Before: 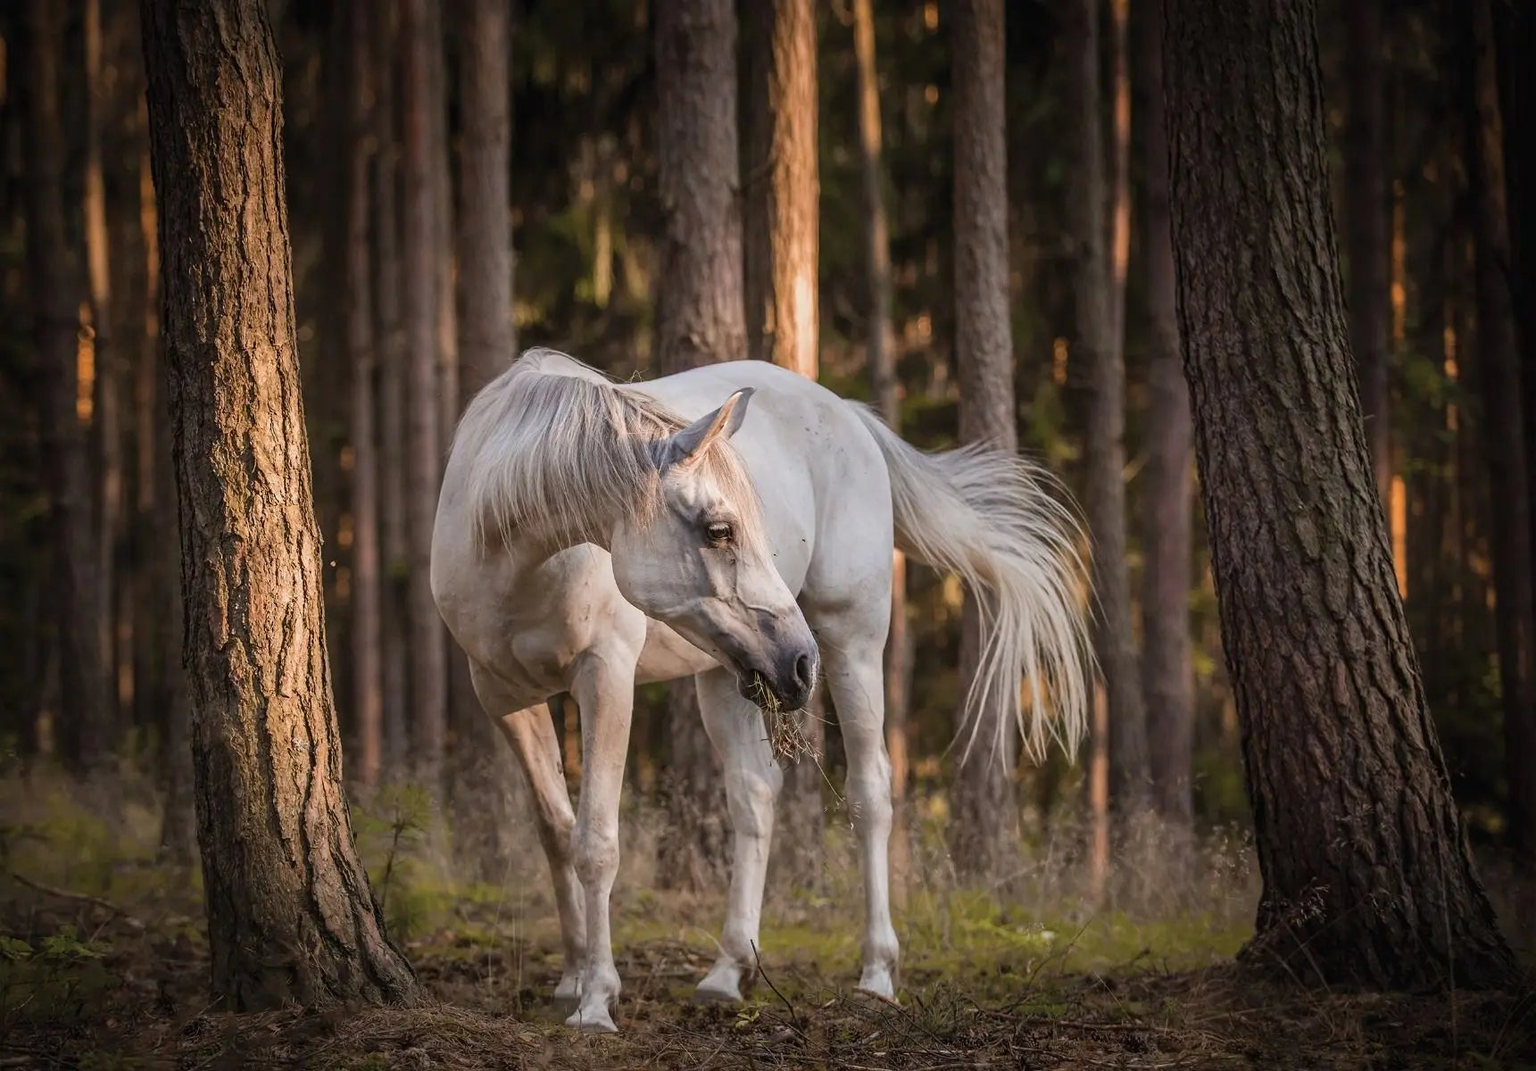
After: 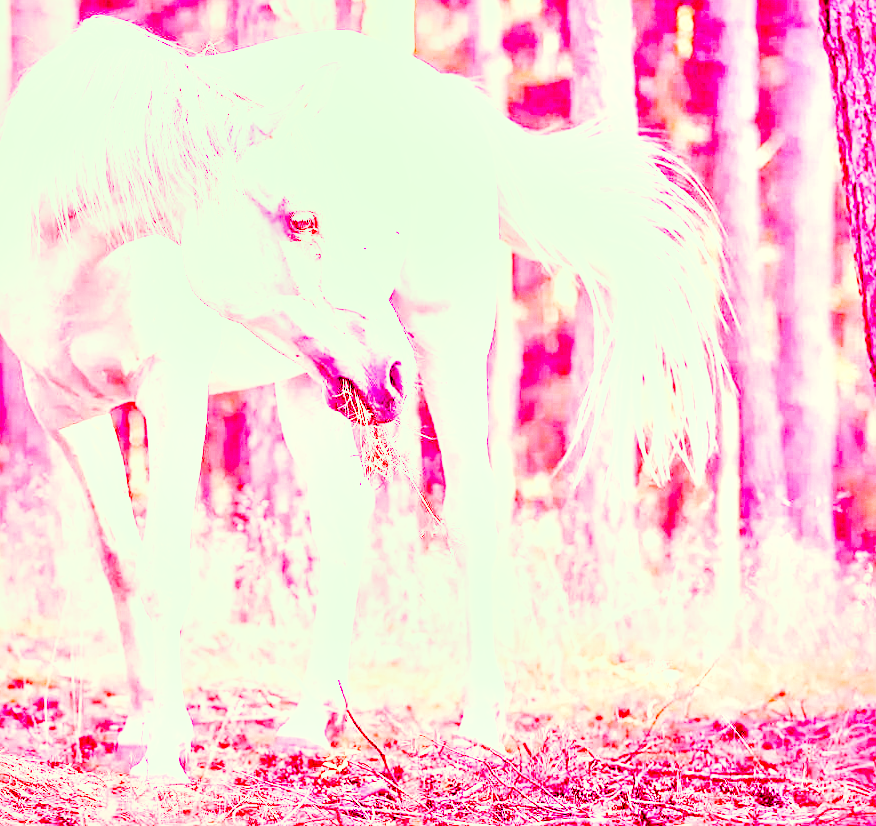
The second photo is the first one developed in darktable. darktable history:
crop and rotate: left 29.237%, top 31.152%, right 19.807%
sharpen: amount 0.2
sigmoid: skew -0.2, preserve hue 0%, red attenuation 0.1, red rotation 0.035, green attenuation 0.1, green rotation -0.017, blue attenuation 0.15, blue rotation -0.052, base primaries Rec2020
exposure: exposure -0.064 EV, compensate highlight preservation false
local contrast: mode bilateral grid, contrast 20, coarseness 50, detail 179%, midtone range 0.2
color correction: highlights a* -10.77, highlights b* 9.8, saturation 1.72
white balance: red 8, blue 8
